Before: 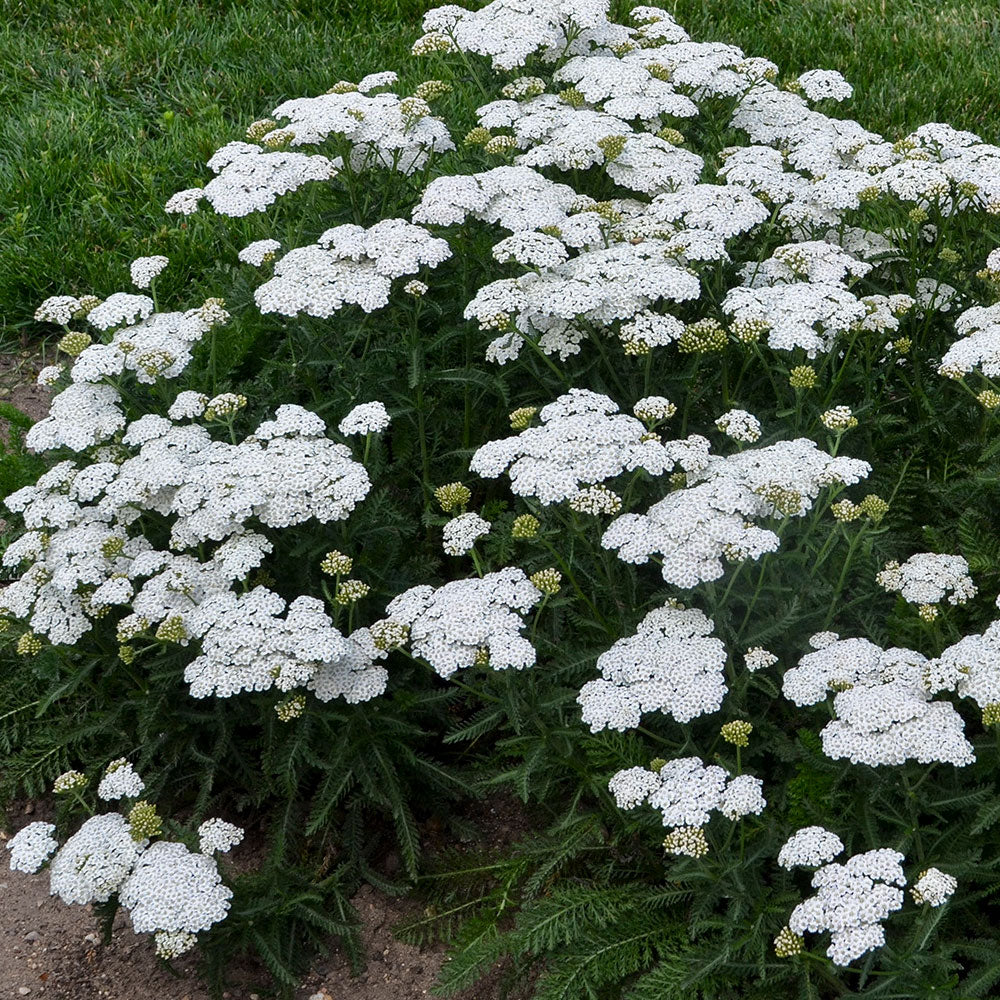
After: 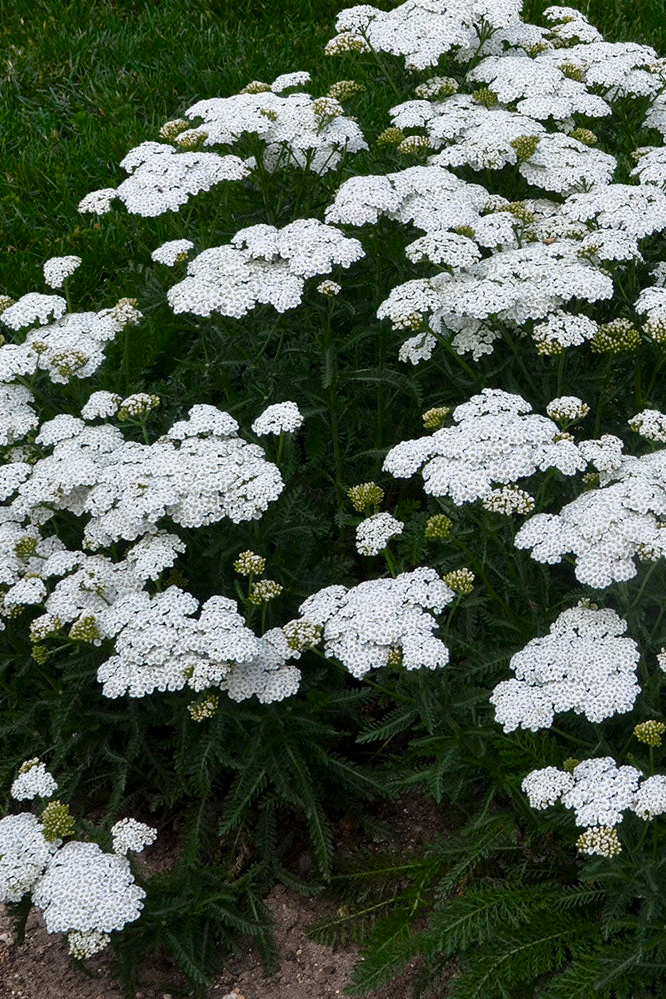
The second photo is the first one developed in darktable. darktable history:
color zones: curves: ch0 [(0.25, 0.5) (0.347, 0.092) (0.75, 0.5)]; ch1 [(0.25, 0.5) (0.33, 0.51) (0.75, 0.5)]
crop and rotate: left 8.786%, right 24.548%
